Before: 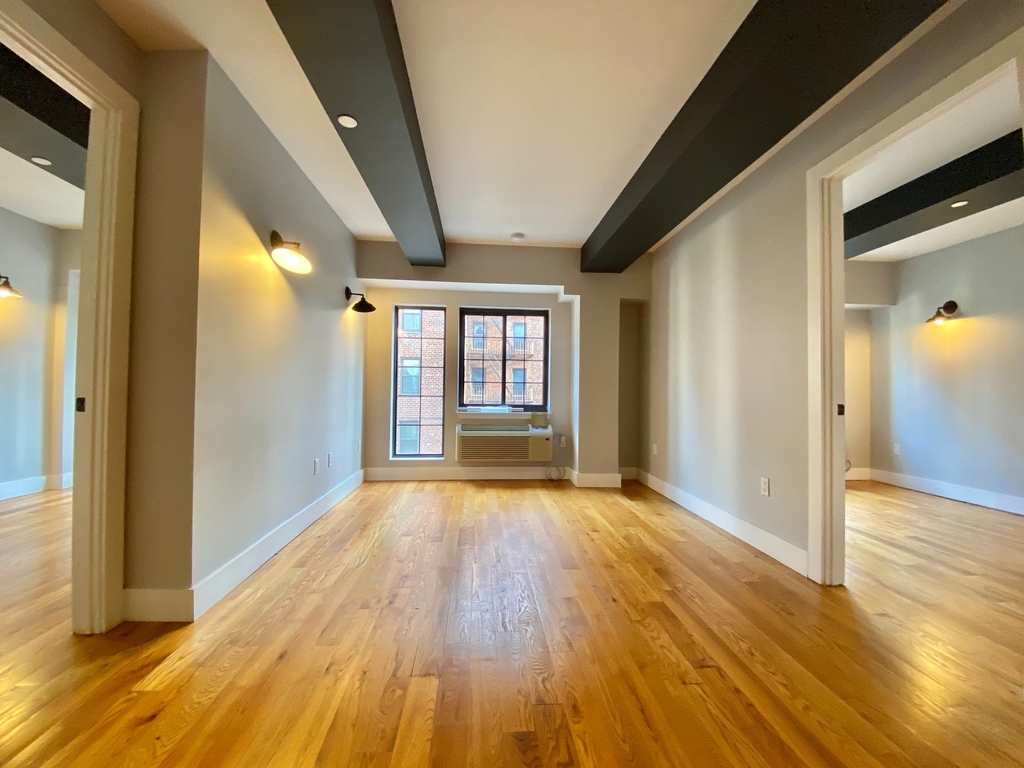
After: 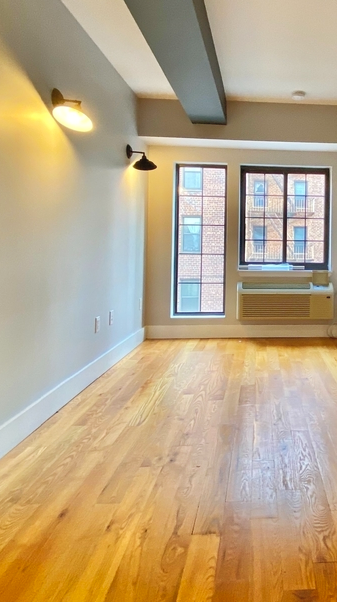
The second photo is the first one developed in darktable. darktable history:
tone curve: curves: ch0 [(0, 0.032) (0.181, 0.152) (0.751, 0.762) (1, 1)], preserve colors none
crop and rotate: left 21.409%, top 18.617%, right 45.62%, bottom 2.981%
tone equalizer: -7 EV 0.143 EV, -6 EV 0.583 EV, -5 EV 1.13 EV, -4 EV 1.32 EV, -3 EV 1.15 EV, -2 EV 0.6 EV, -1 EV 0.163 EV
